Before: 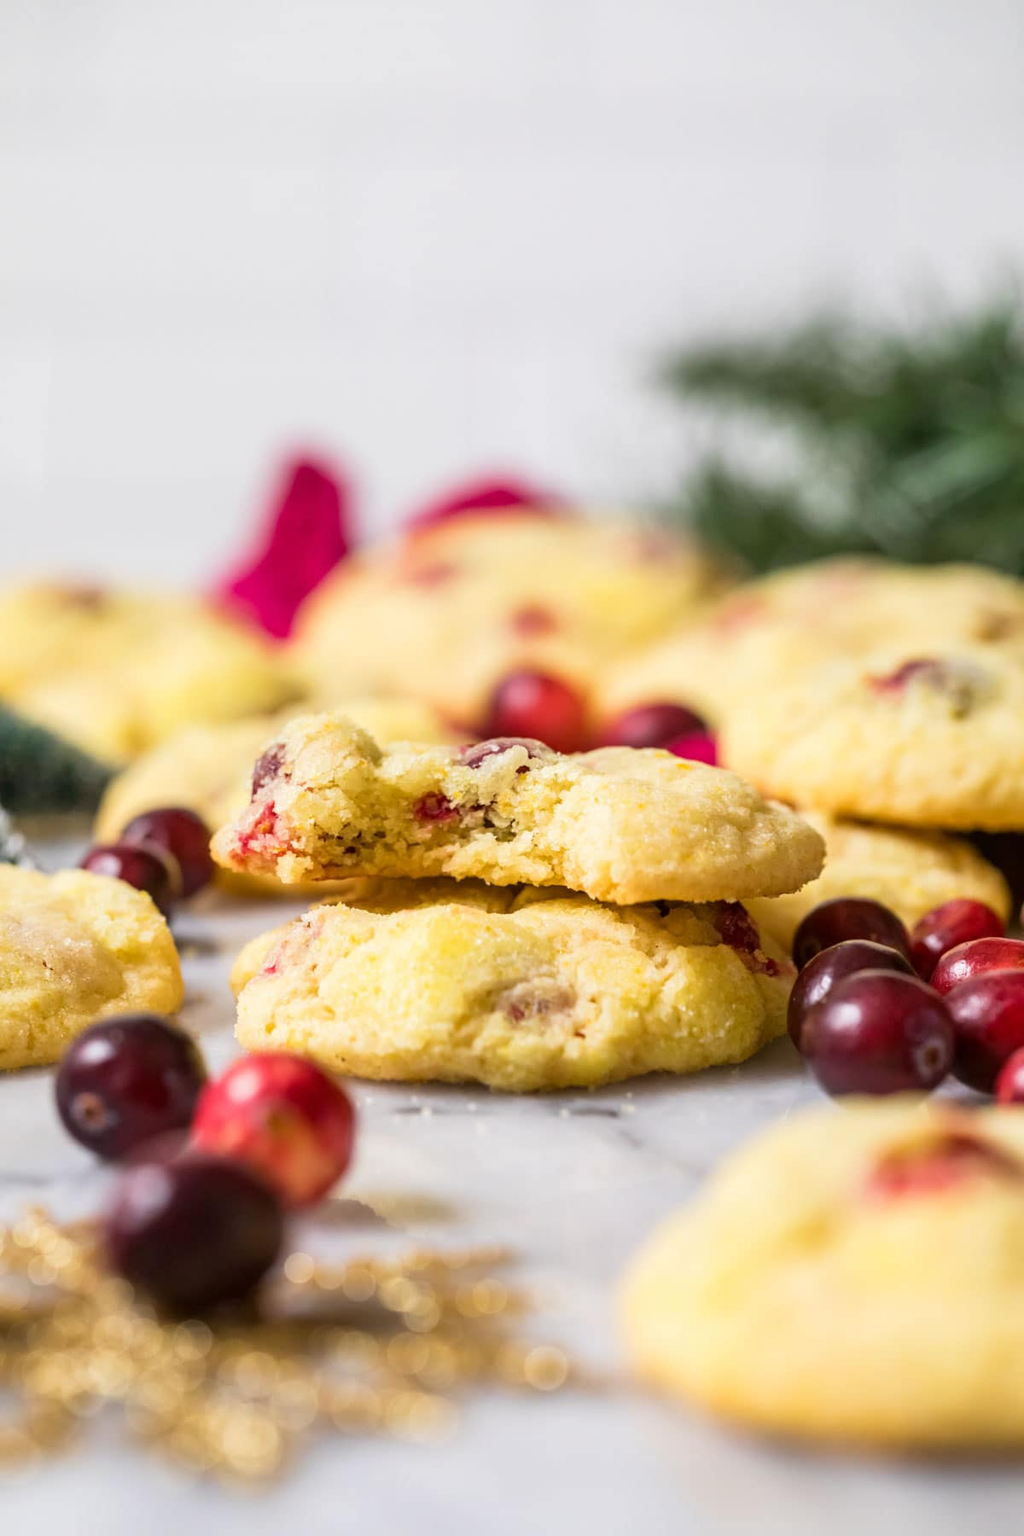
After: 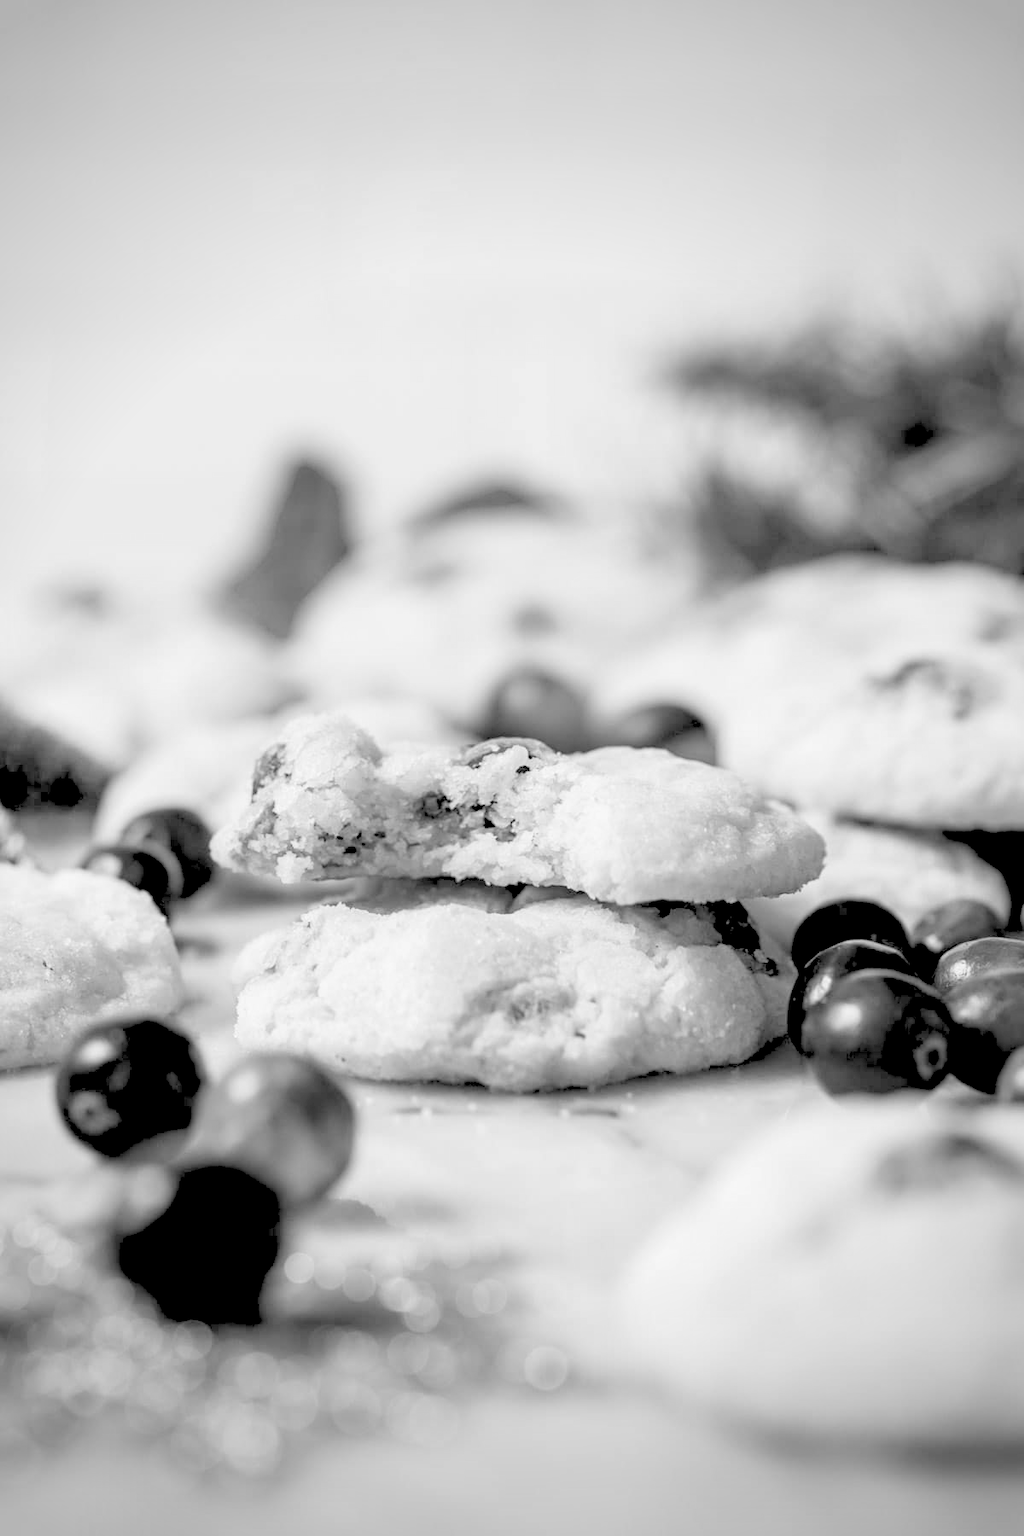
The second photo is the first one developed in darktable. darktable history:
rgb levels: levels [[0.027, 0.429, 0.996], [0, 0.5, 1], [0, 0.5, 1]]
vignetting: fall-off start 67.15%, brightness -0.442, saturation -0.691, width/height ratio 1.011, unbound false
tone equalizer: on, module defaults
monochrome: on, module defaults
